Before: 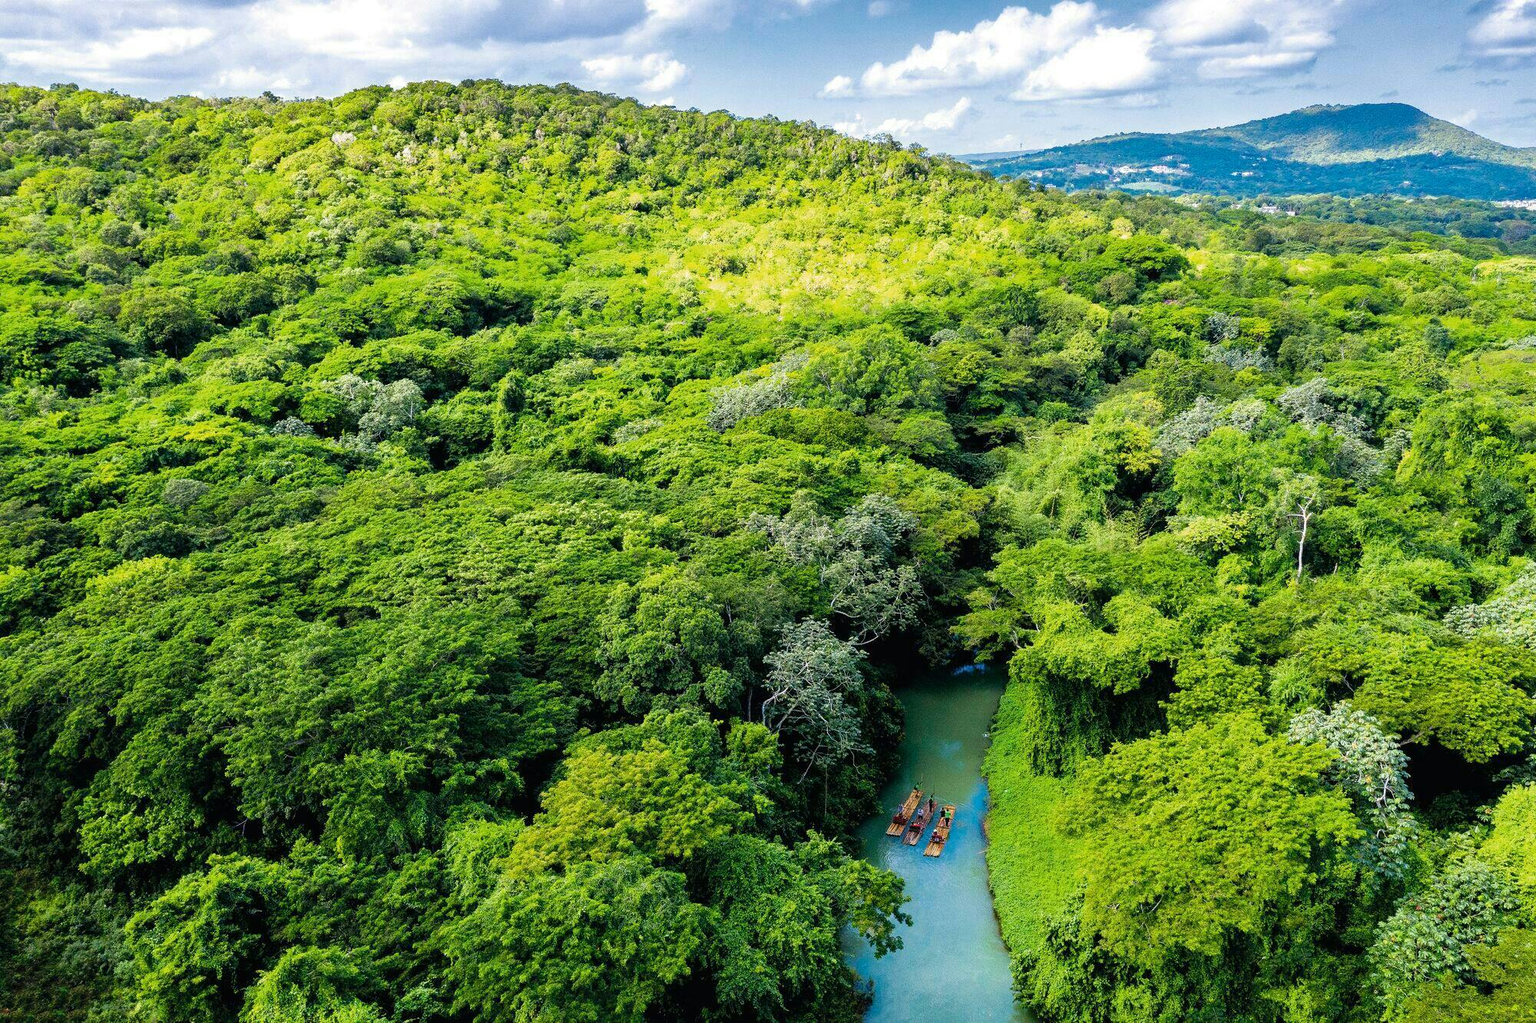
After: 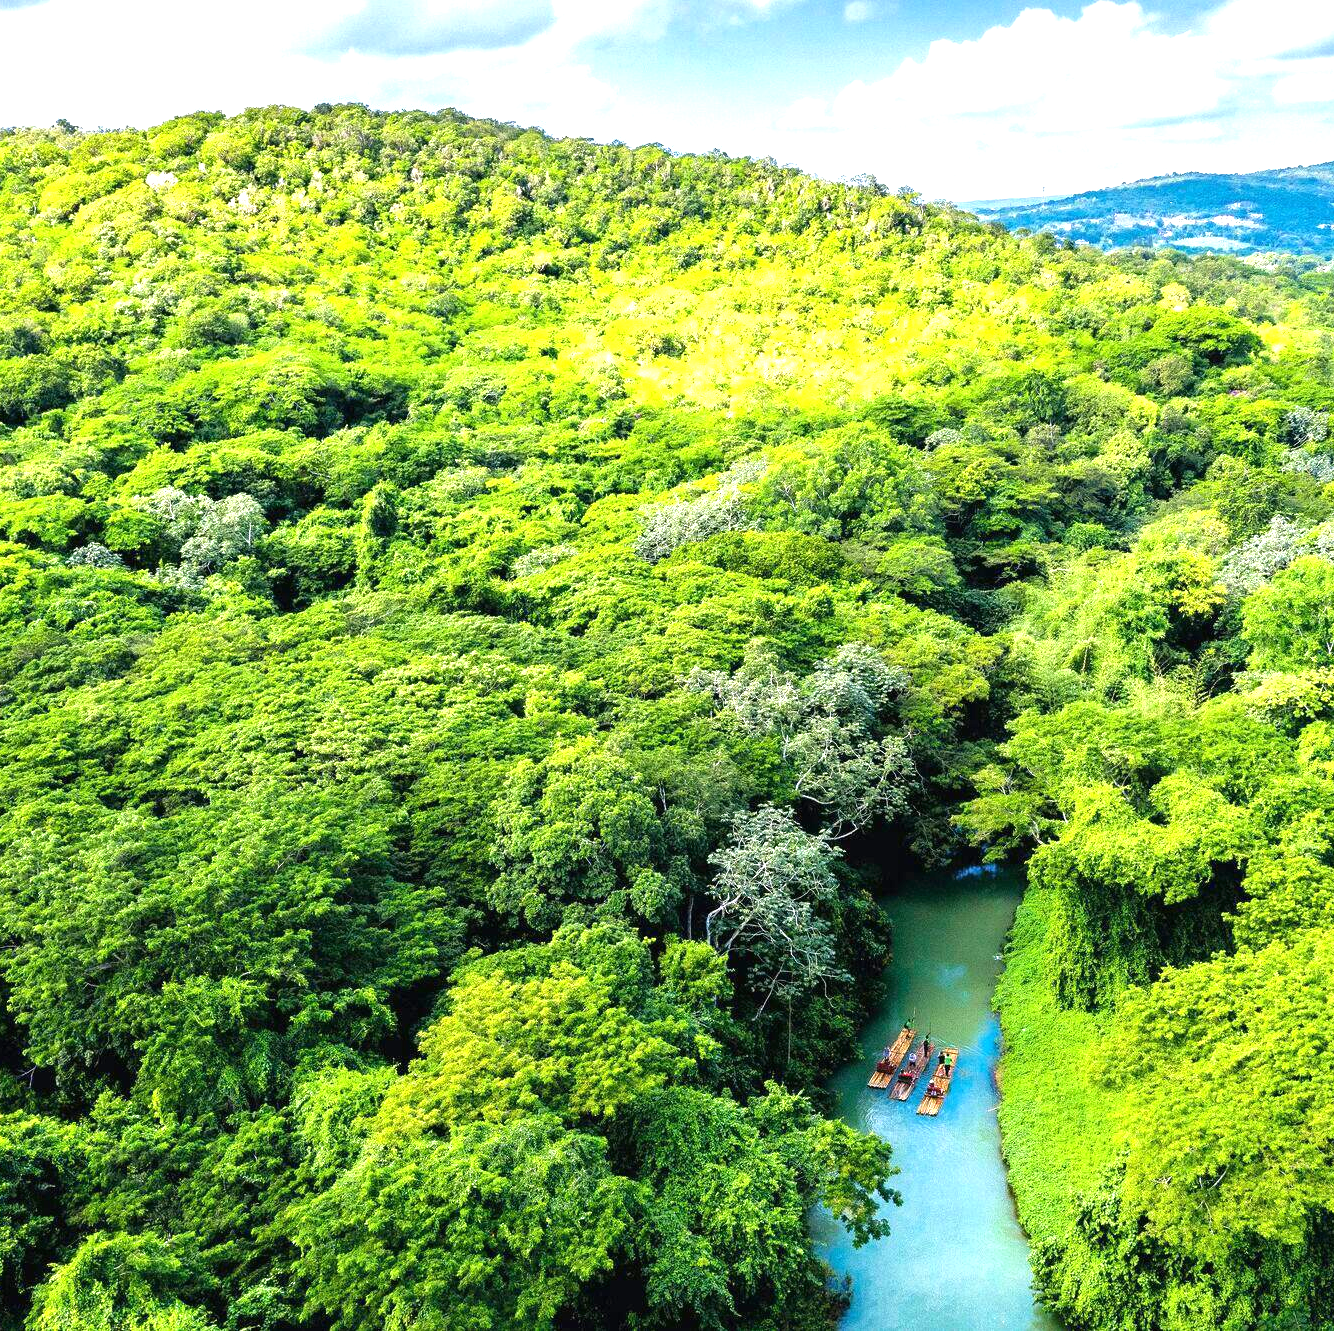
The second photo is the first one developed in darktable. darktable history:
crop and rotate: left 14.343%, right 18.953%
exposure: black level correction 0, exposure 0.954 EV, compensate highlight preservation false
